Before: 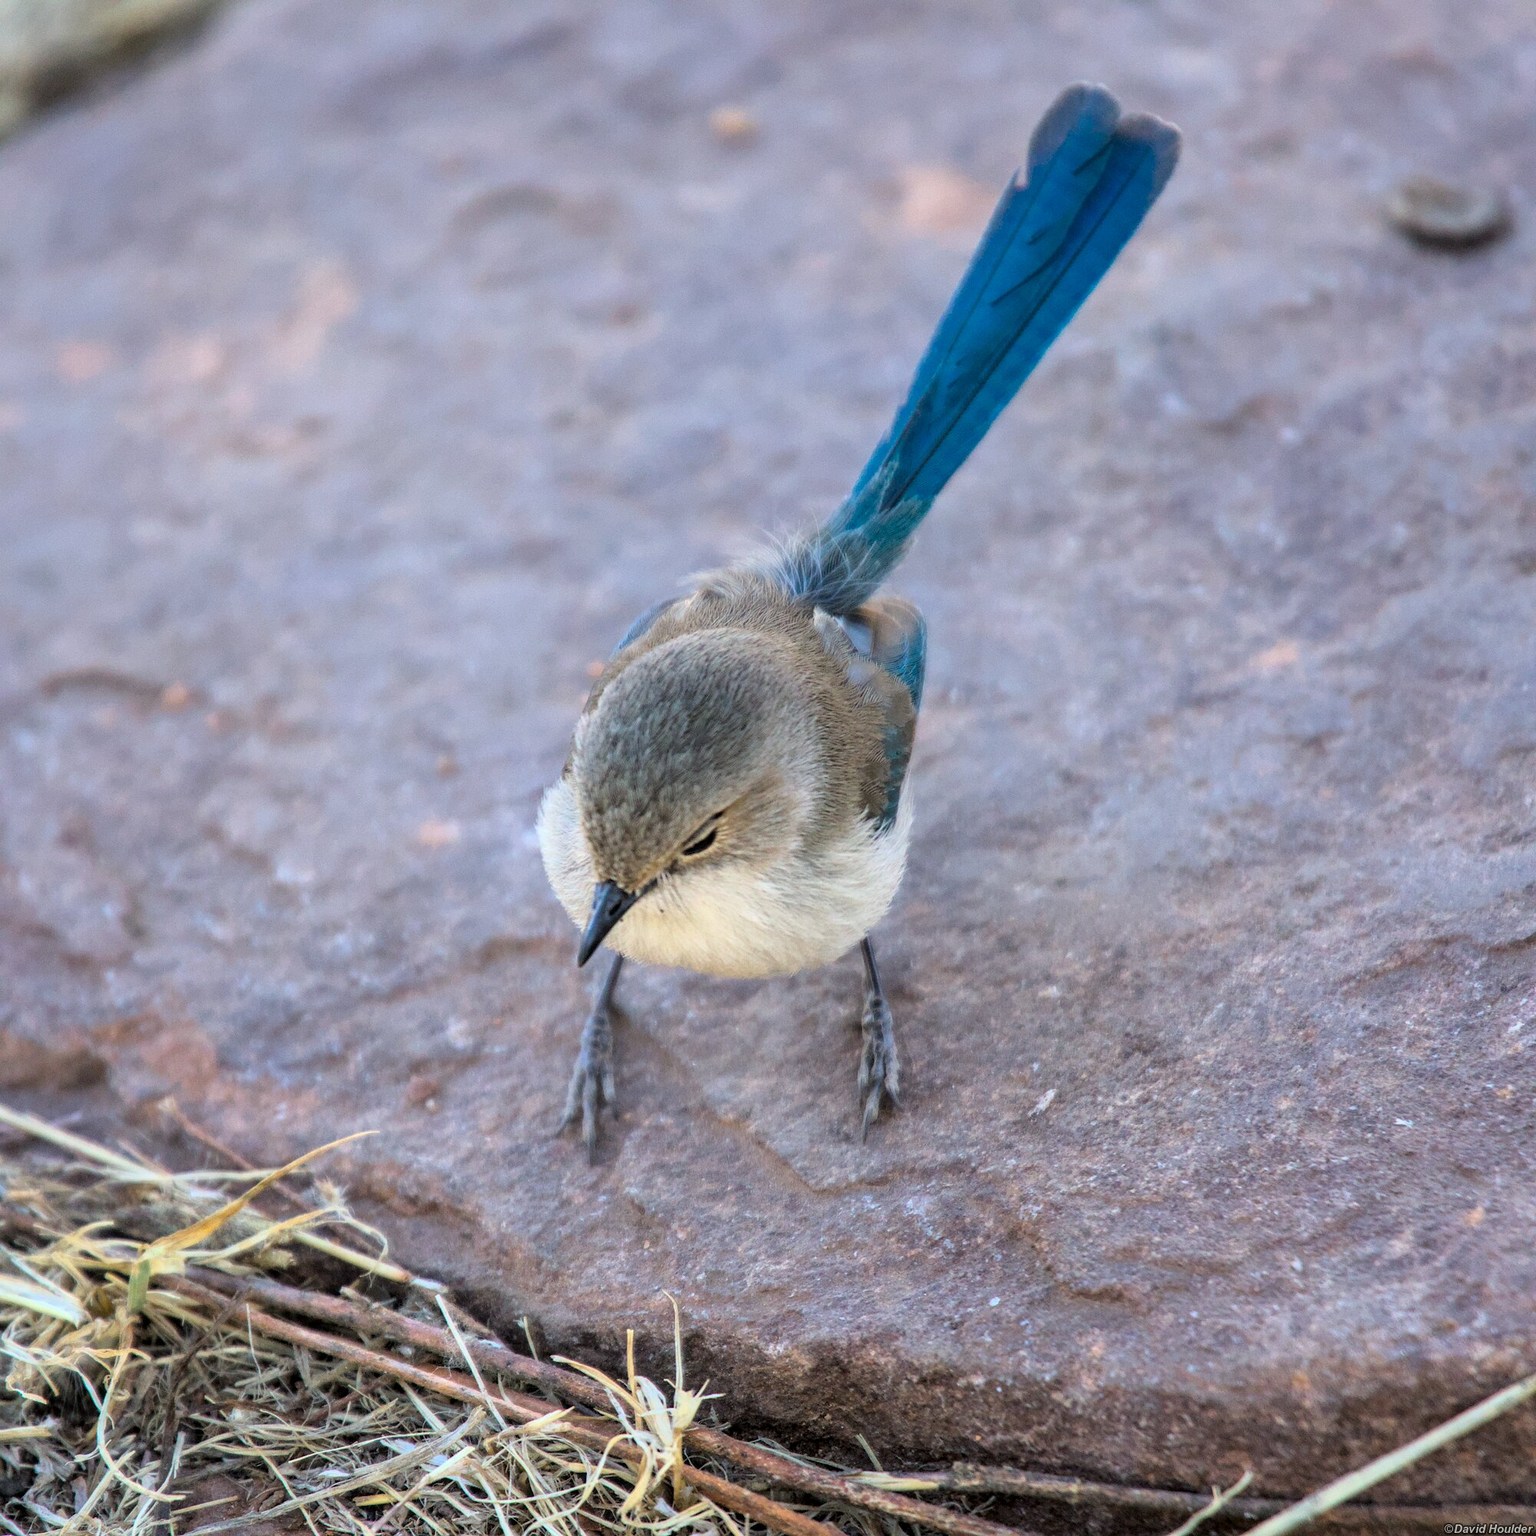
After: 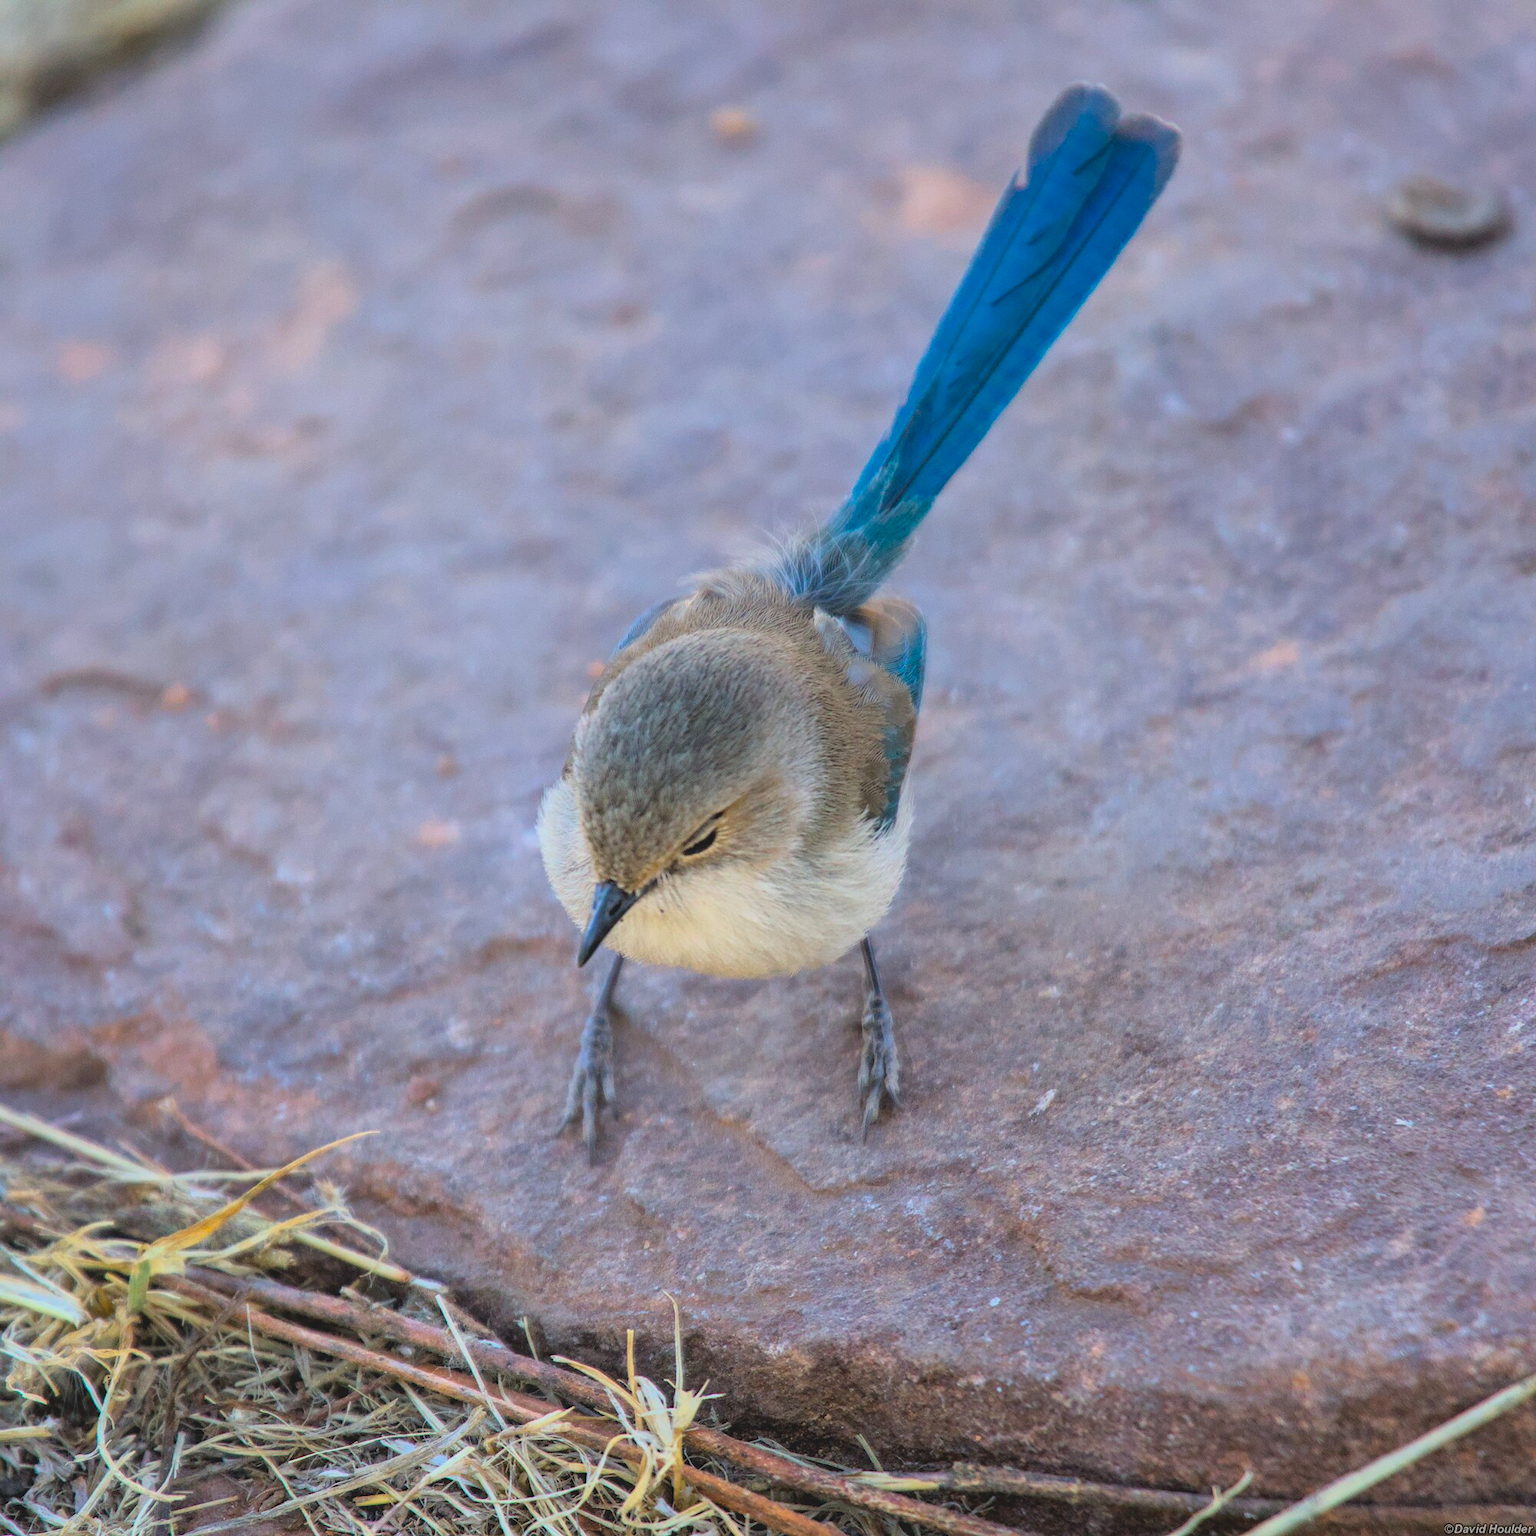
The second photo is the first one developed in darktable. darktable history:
contrast brightness saturation: contrast -0.19, saturation 0.19
color correction: highlights a* 0.003, highlights b* -0.283
color balance: on, module defaults
